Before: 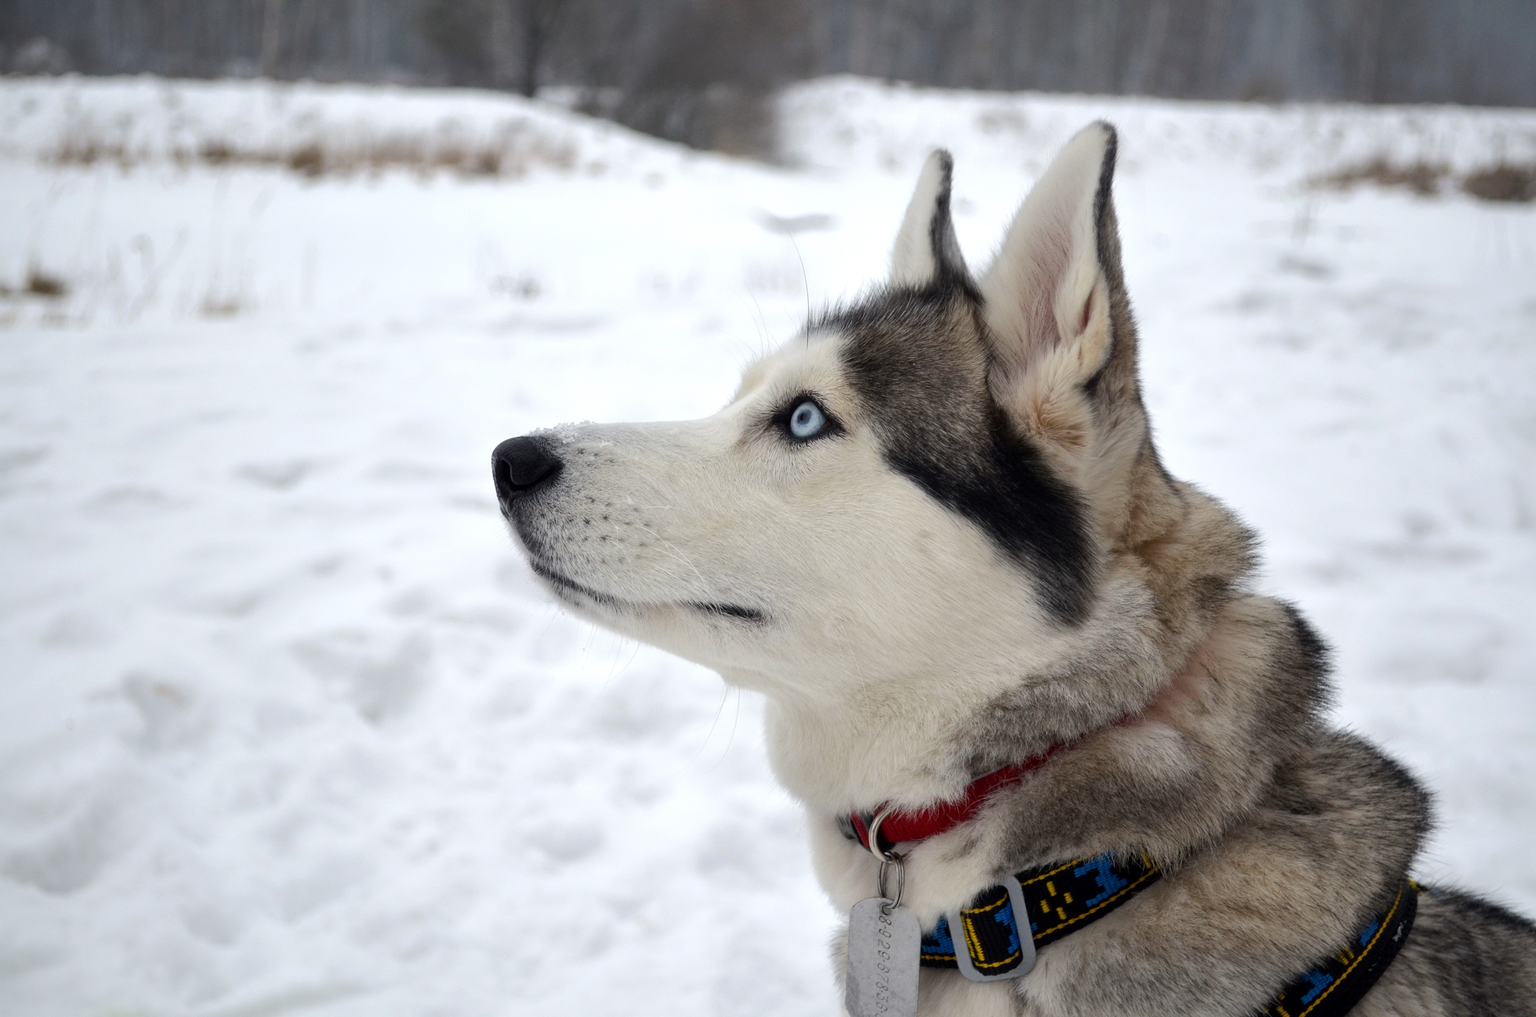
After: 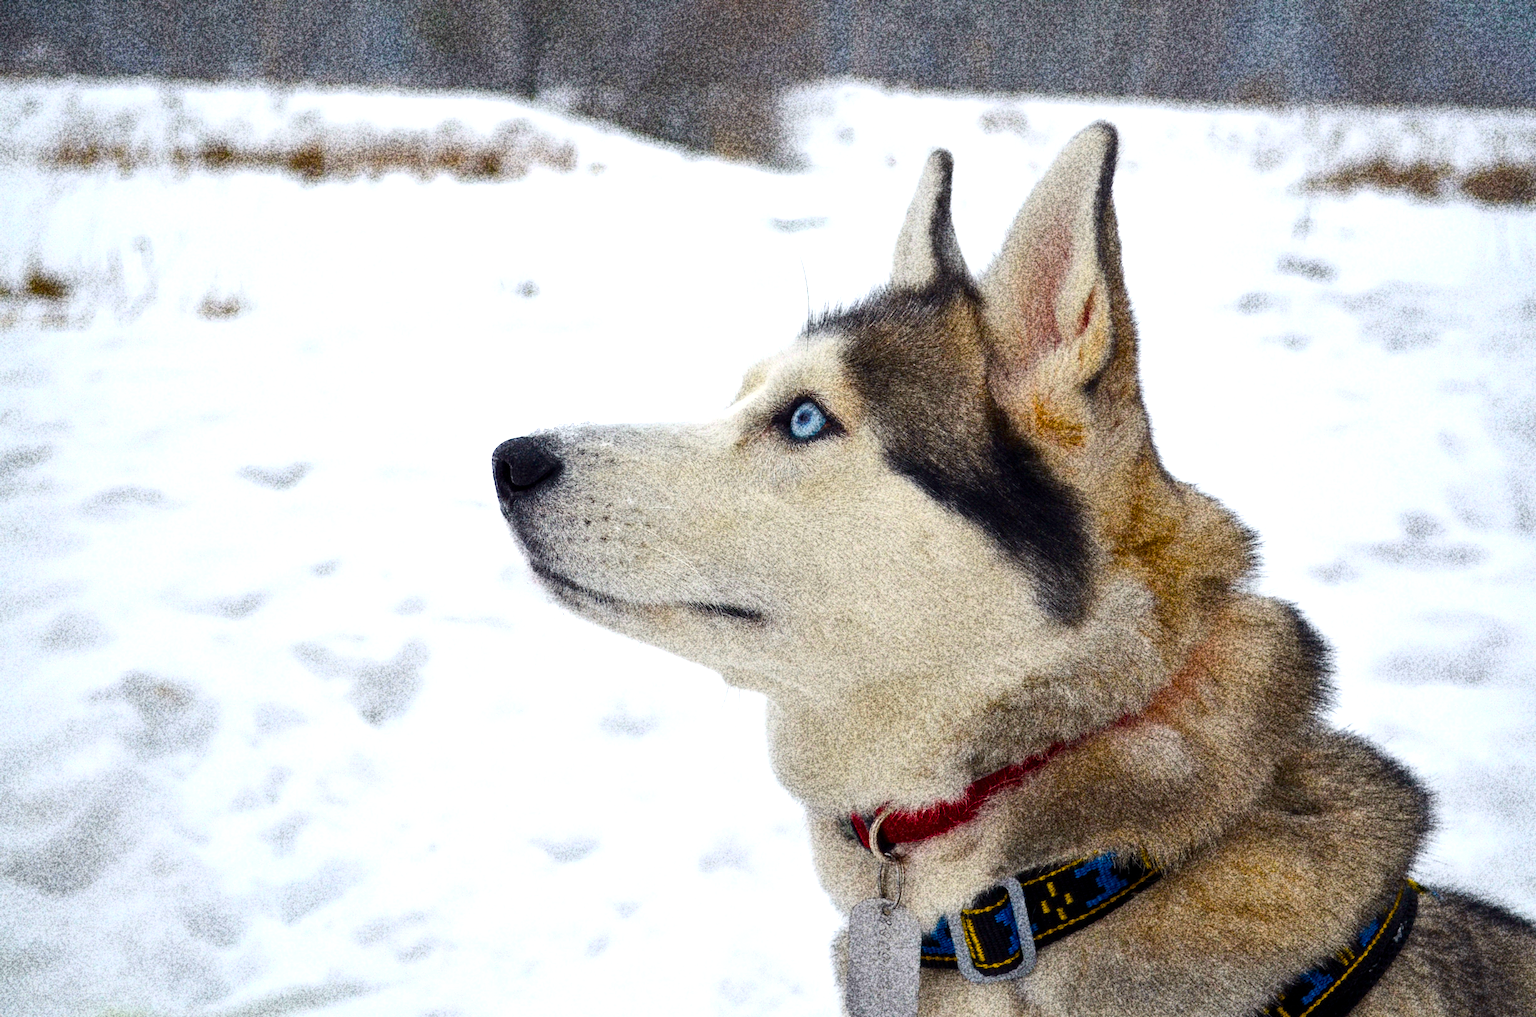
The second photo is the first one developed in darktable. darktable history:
color balance rgb: linear chroma grading › shadows 10%, linear chroma grading › highlights 10%, linear chroma grading › global chroma 15%, linear chroma grading › mid-tones 15%, perceptual saturation grading › global saturation 40%, perceptual saturation grading › highlights -25%, perceptual saturation grading › mid-tones 35%, perceptual saturation grading › shadows 35%, perceptual brilliance grading › global brilliance 11.29%, global vibrance 11.29%
white balance: emerald 1
shadows and highlights: shadows 20.91, highlights -35.45, soften with gaussian
grain: coarseness 30.02 ISO, strength 100%
